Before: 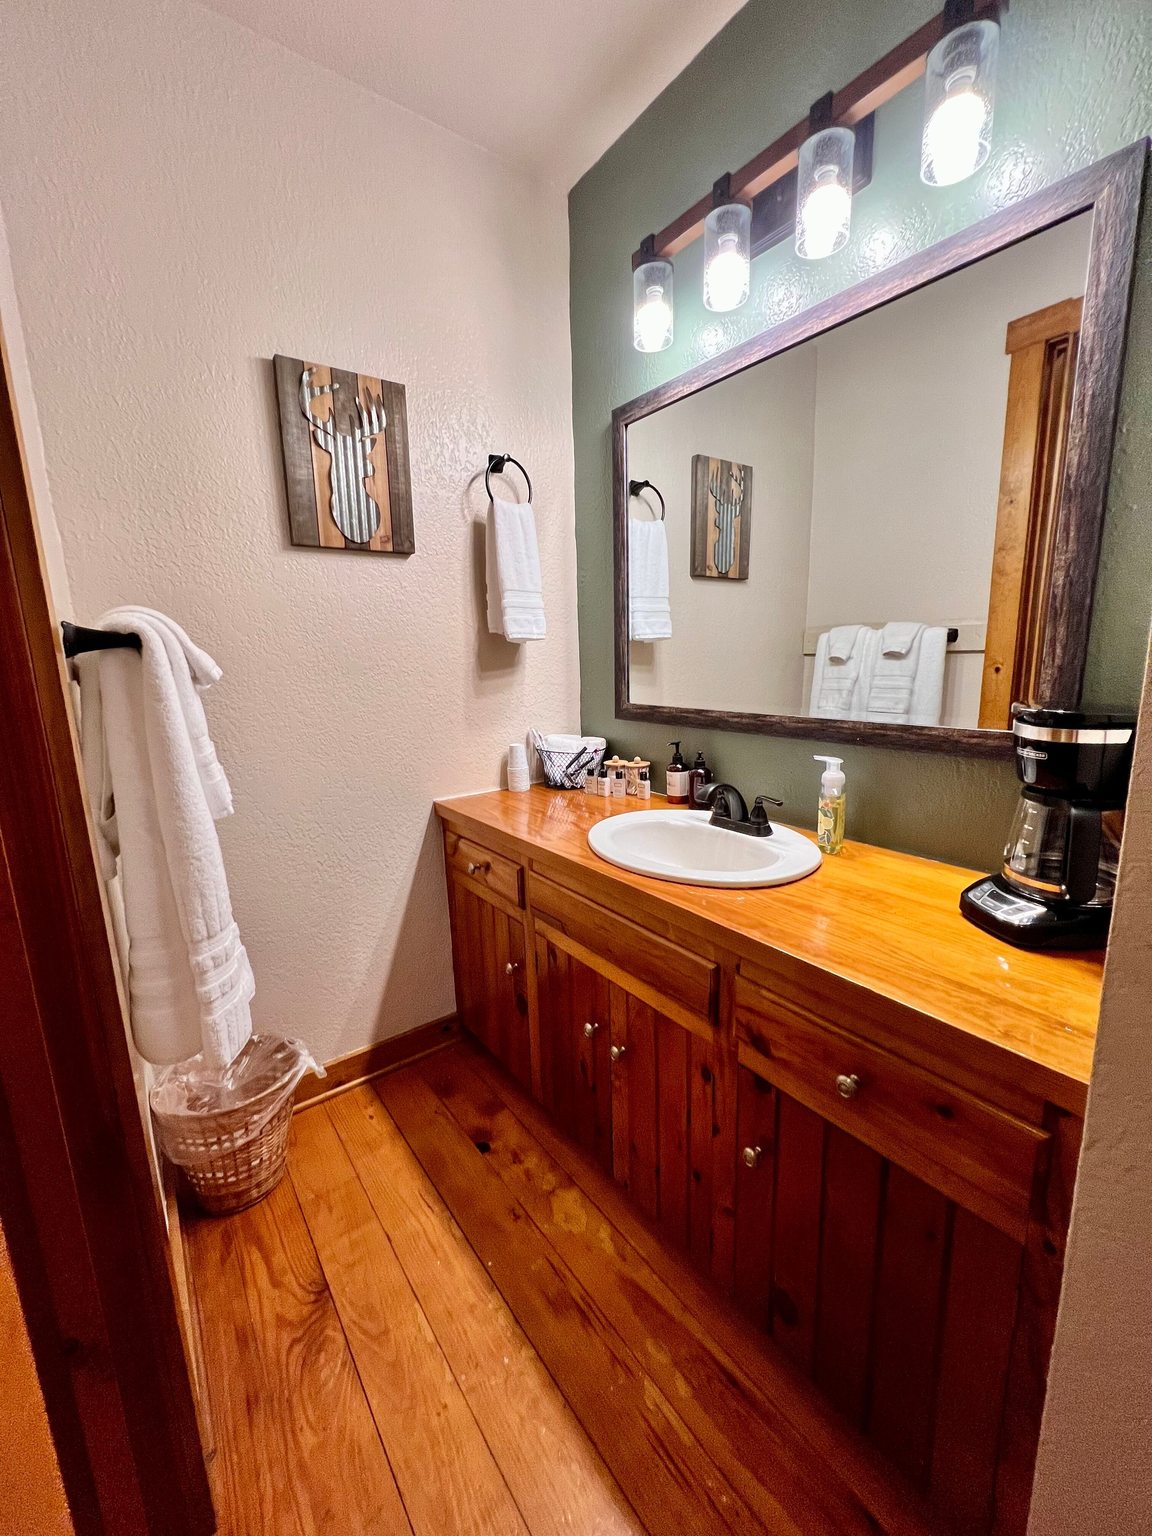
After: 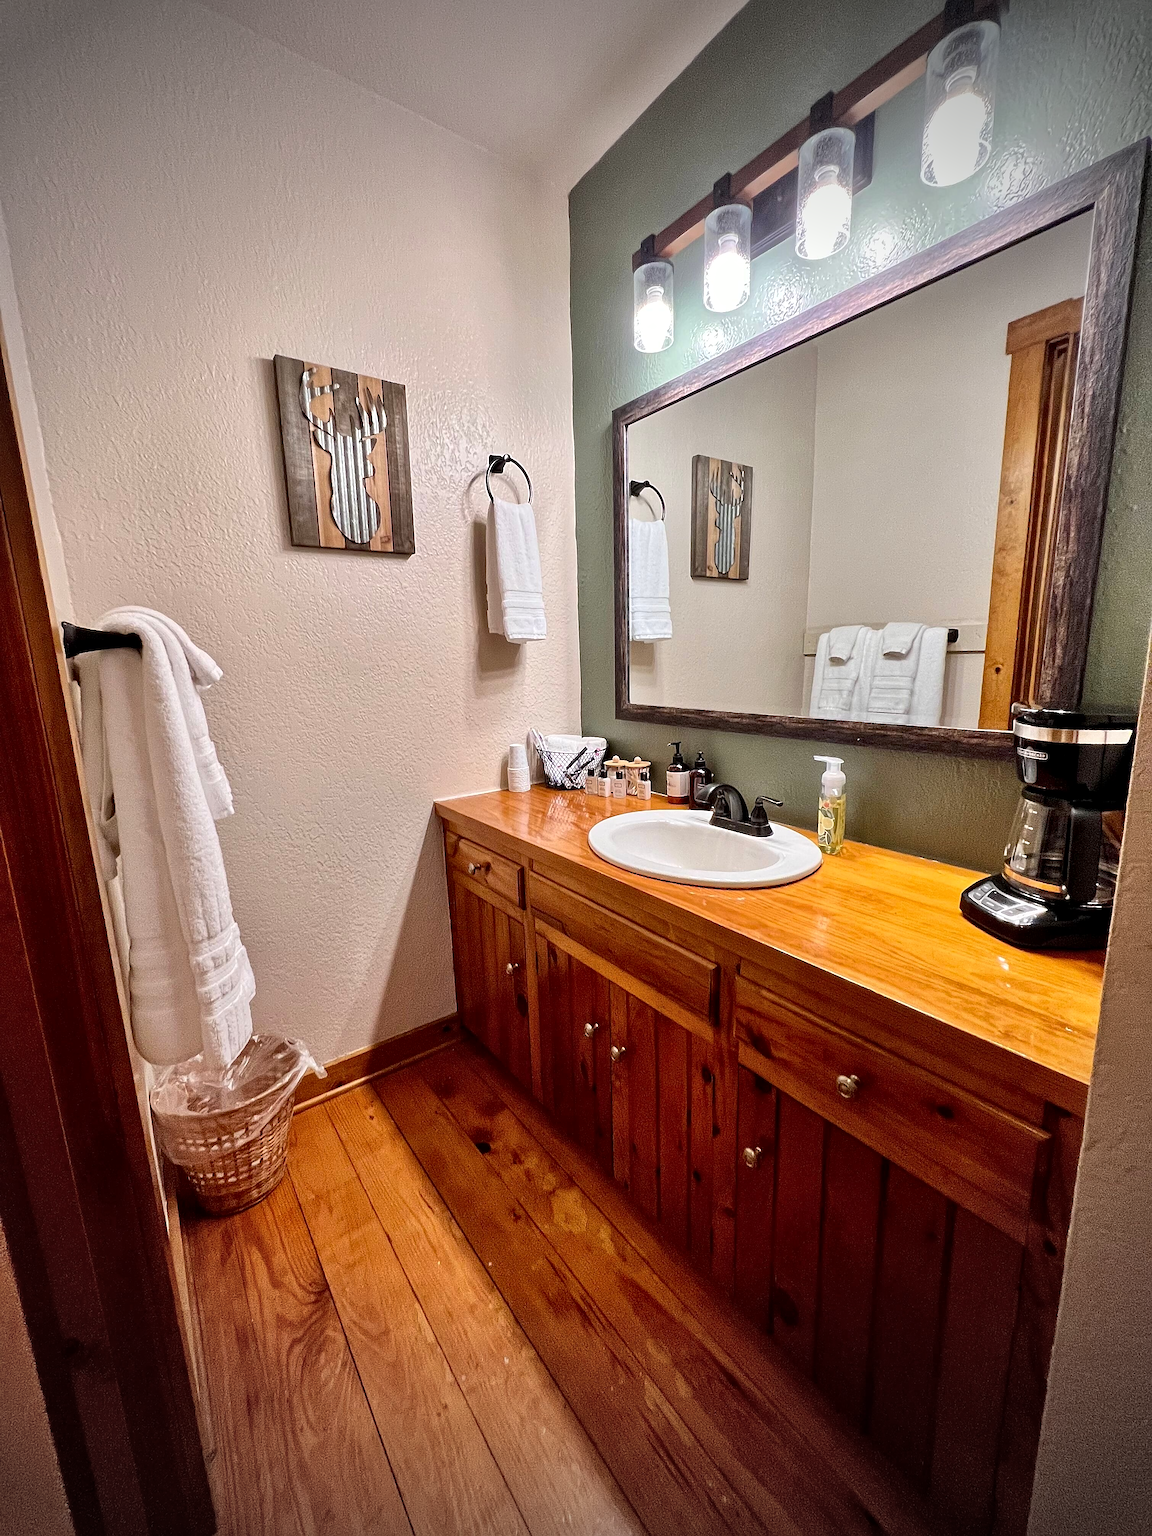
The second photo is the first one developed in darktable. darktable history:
vignetting: fall-off start 75%, brightness -0.692, width/height ratio 1.084
local contrast: mode bilateral grid, contrast 20, coarseness 50, detail 120%, midtone range 0.2
sharpen: on, module defaults
